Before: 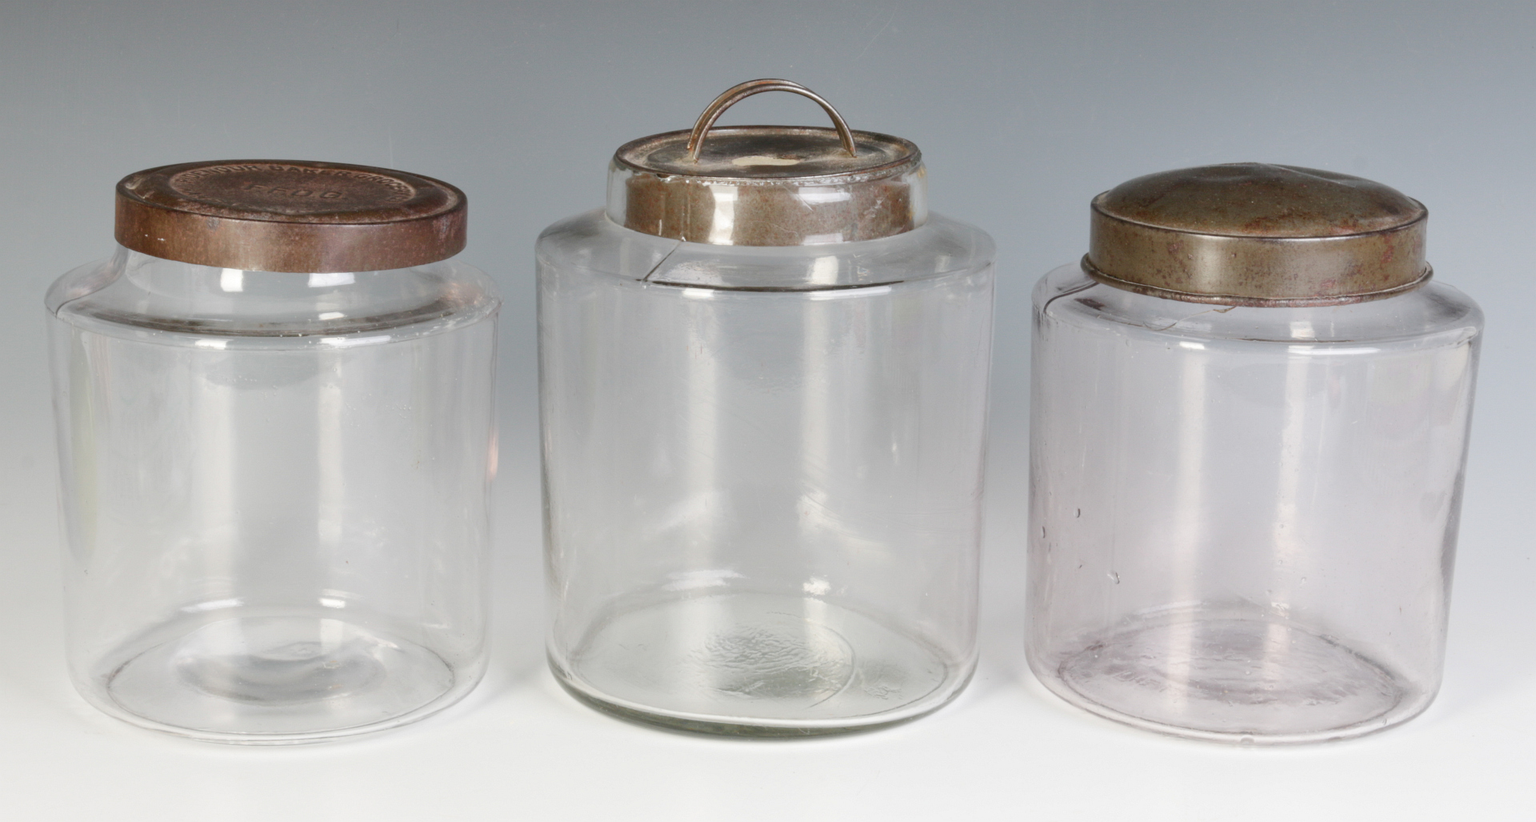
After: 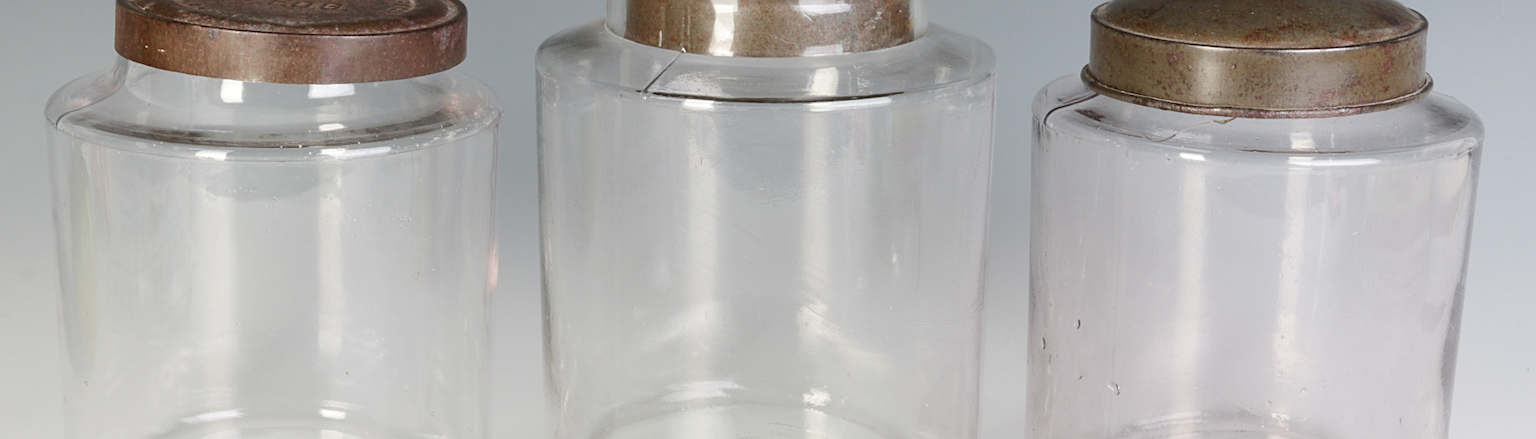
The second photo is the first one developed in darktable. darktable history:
crop and rotate: top 23.043%, bottom 23.437%
tone equalizer: on, module defaults
sharpen: on, module defaults
